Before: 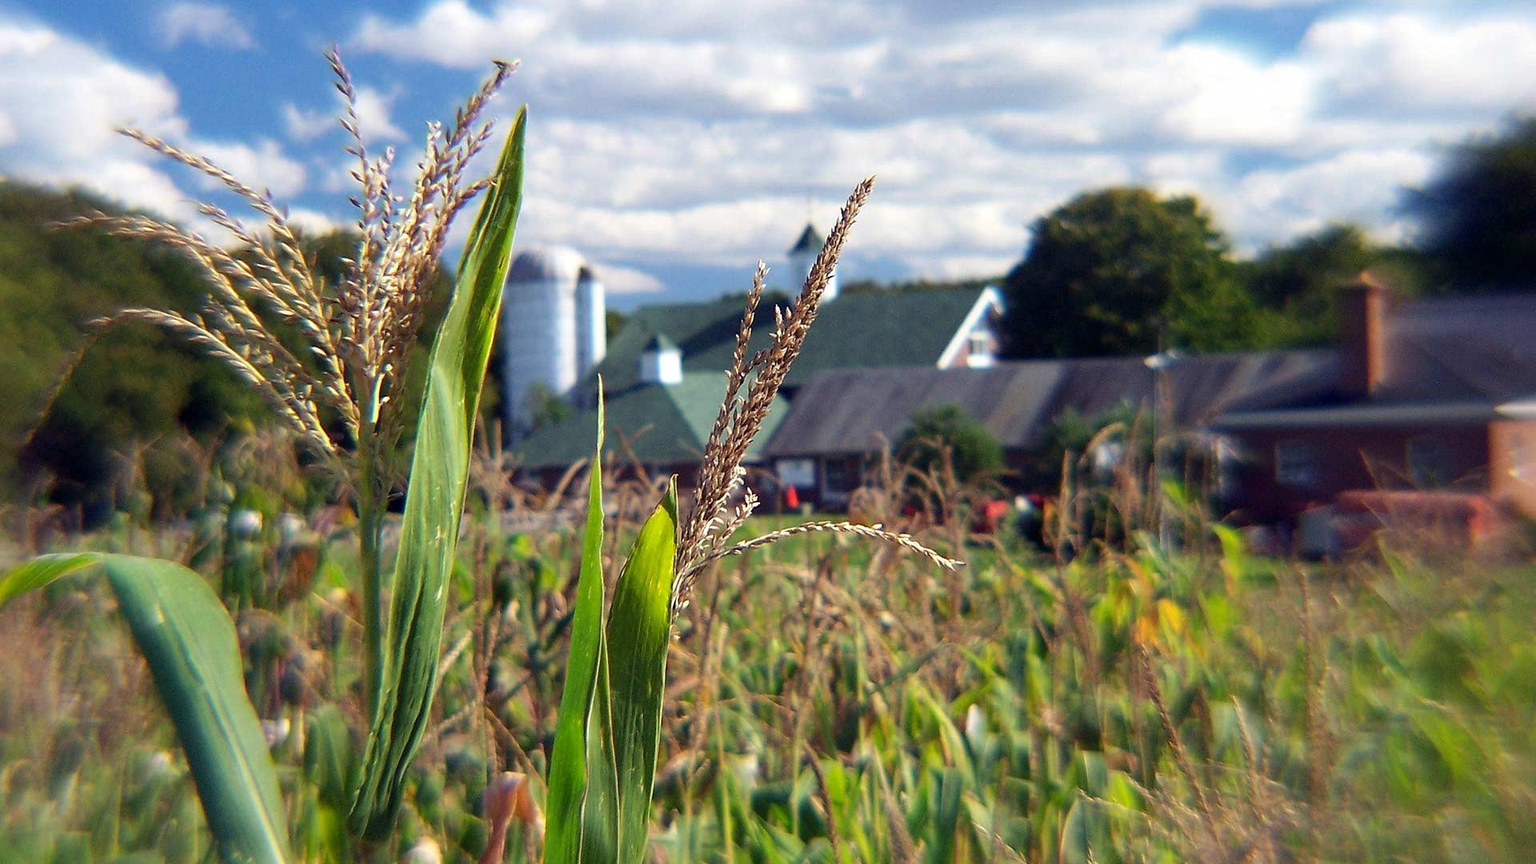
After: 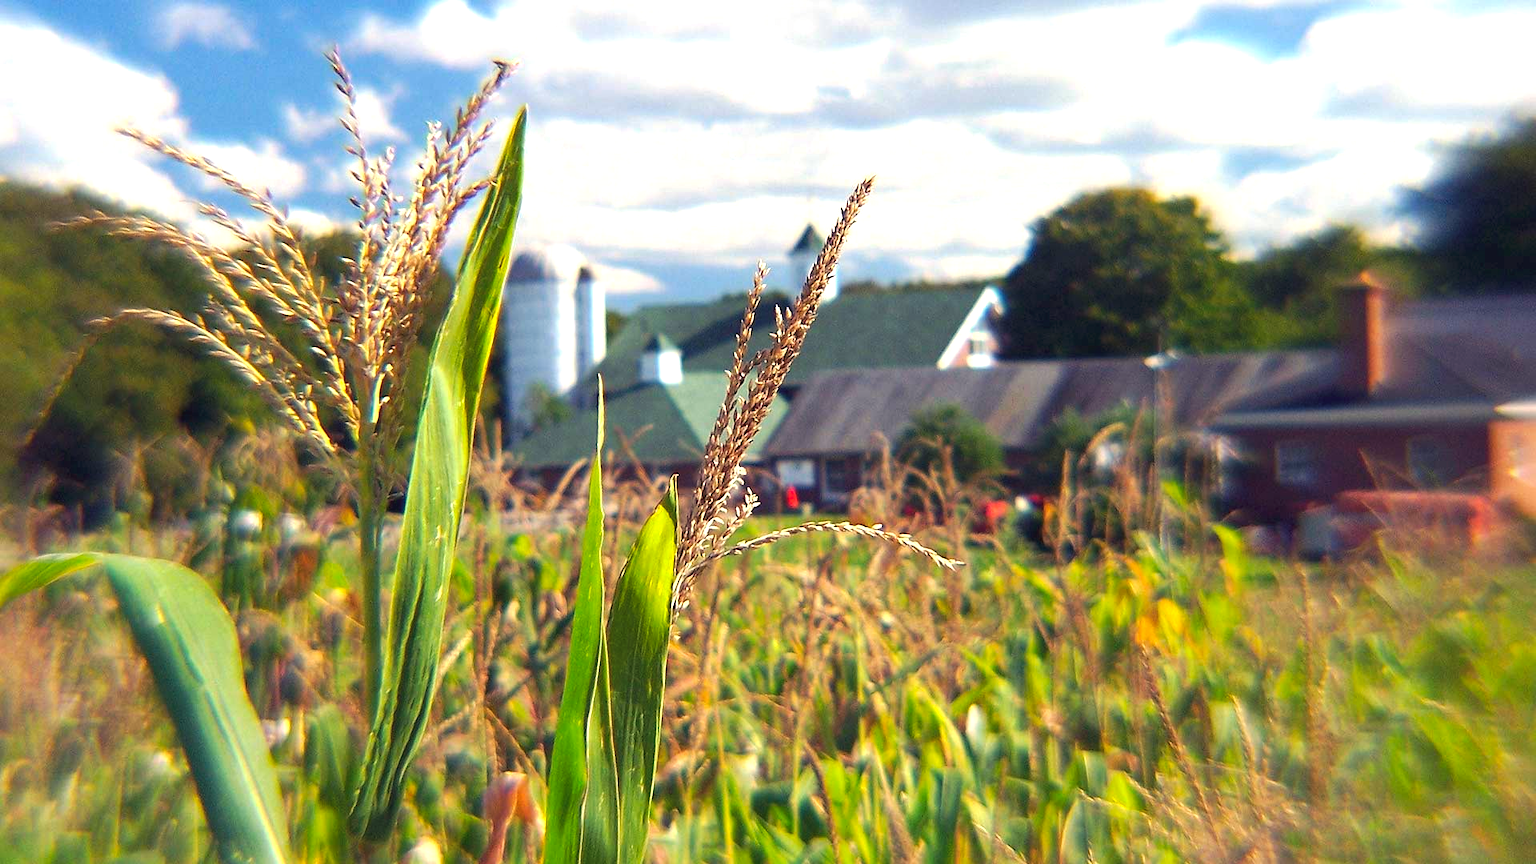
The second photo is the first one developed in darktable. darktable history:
white balance: red 1.045, blue 0.932
tone curve: curves: ch0 [(0, 0) (0.003, 0.04) (0.011, 0.053) (0.025, 0.077) (0.044, 0.104) (0.069, 0.127) (0.1, 0.15) (0.136, 0.177) (0.177, 0.215) (0.224, 0.254) (0.277, 0.3) (0.335, 0.355) (0.399, 0.41) (0.468, 0.477) (0.543, 0.554) (0.623, 0.636) (0.709, 0.72) (0.801, 0.804) (0.898, 0.892) (1, 1)], preserve colors none
color balance rgb: perceptual saturation grading › global saturation 20%, global vibrance 10%
exposure: black level correction 0, exposure 0.6 EV, compensate exposure bias true, compensate highlight preservation false
